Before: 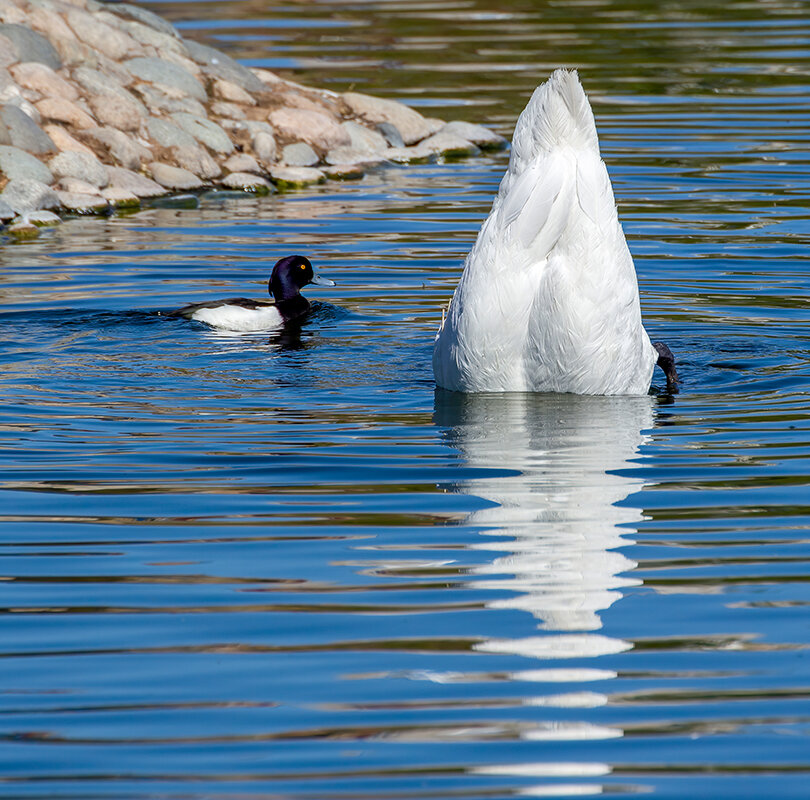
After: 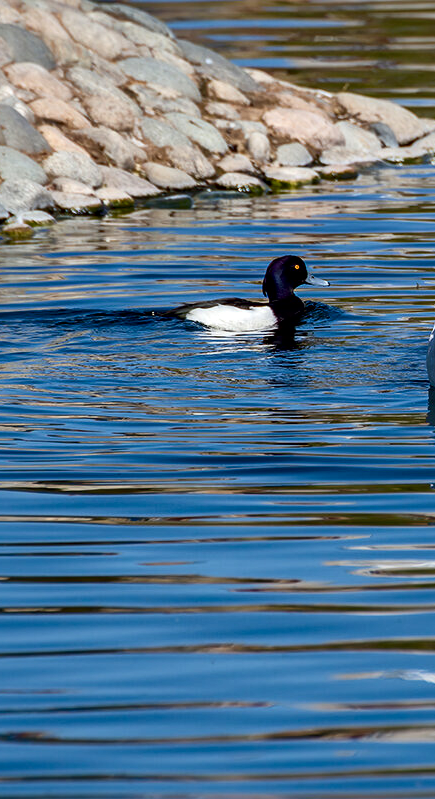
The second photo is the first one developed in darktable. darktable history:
crop: left 0.769%, right 45.435%, bottom 0.085%
local contrast: mode bilateral grid, contrast 25, coarseness 60, detail 152%, midtone range 0.2
